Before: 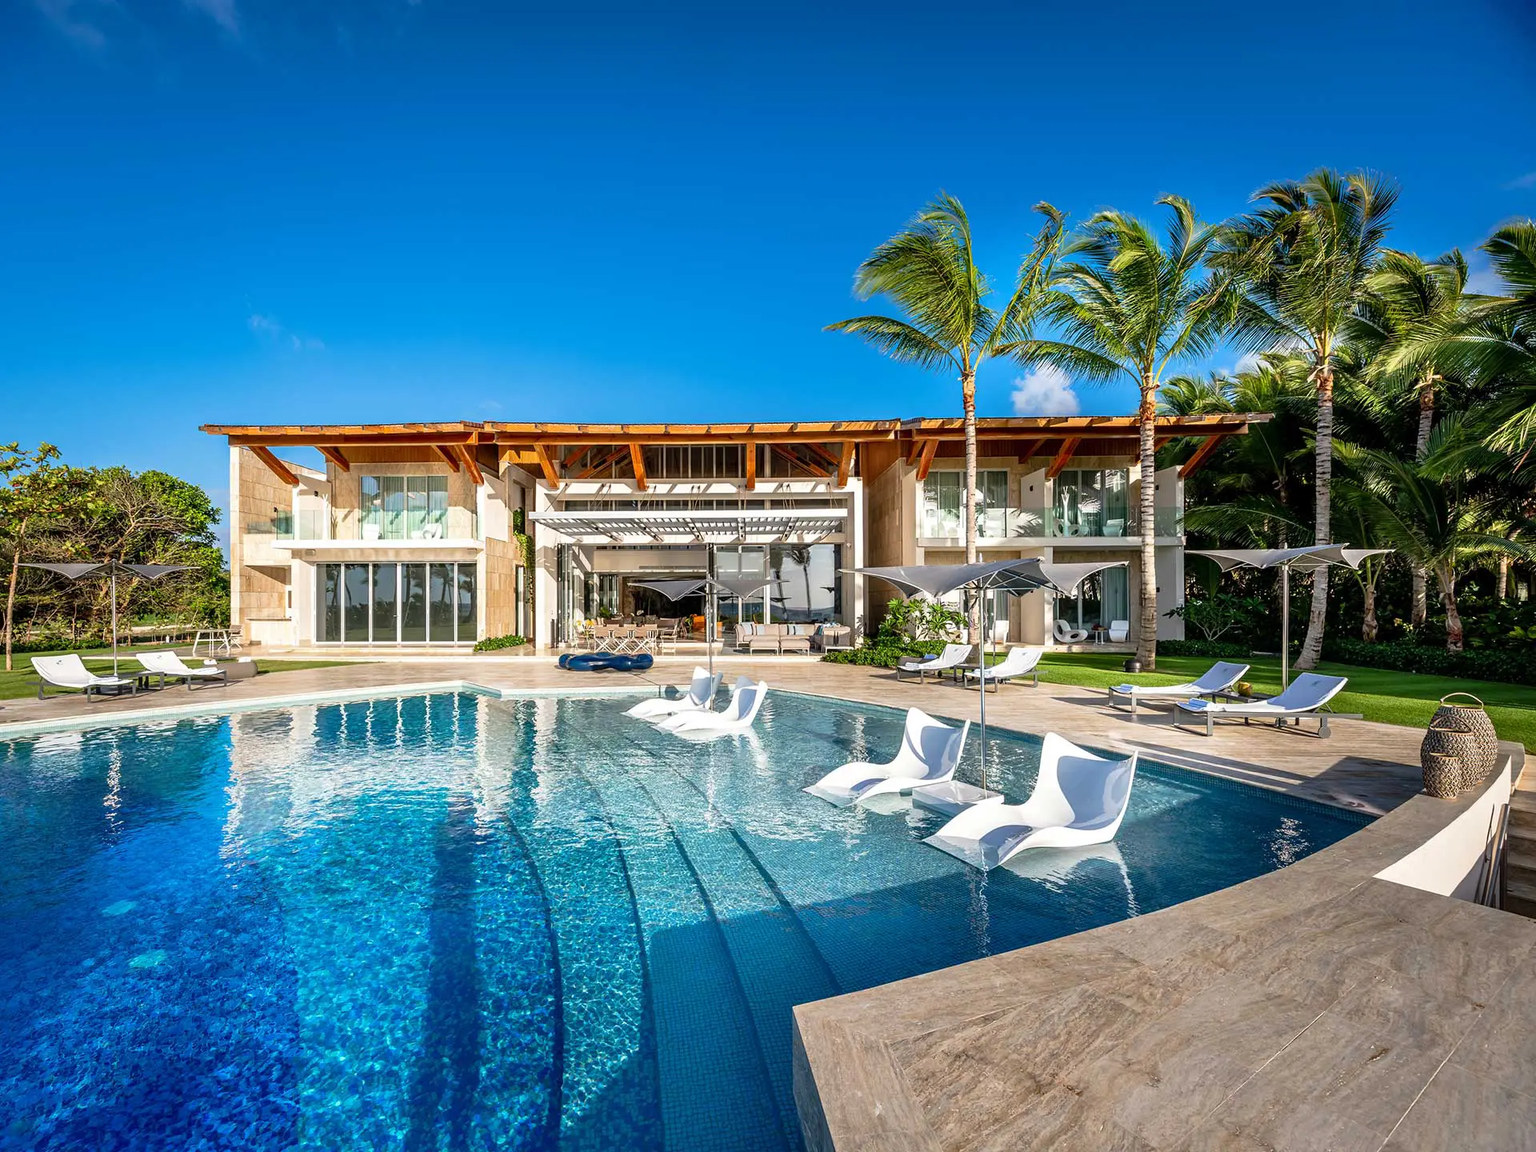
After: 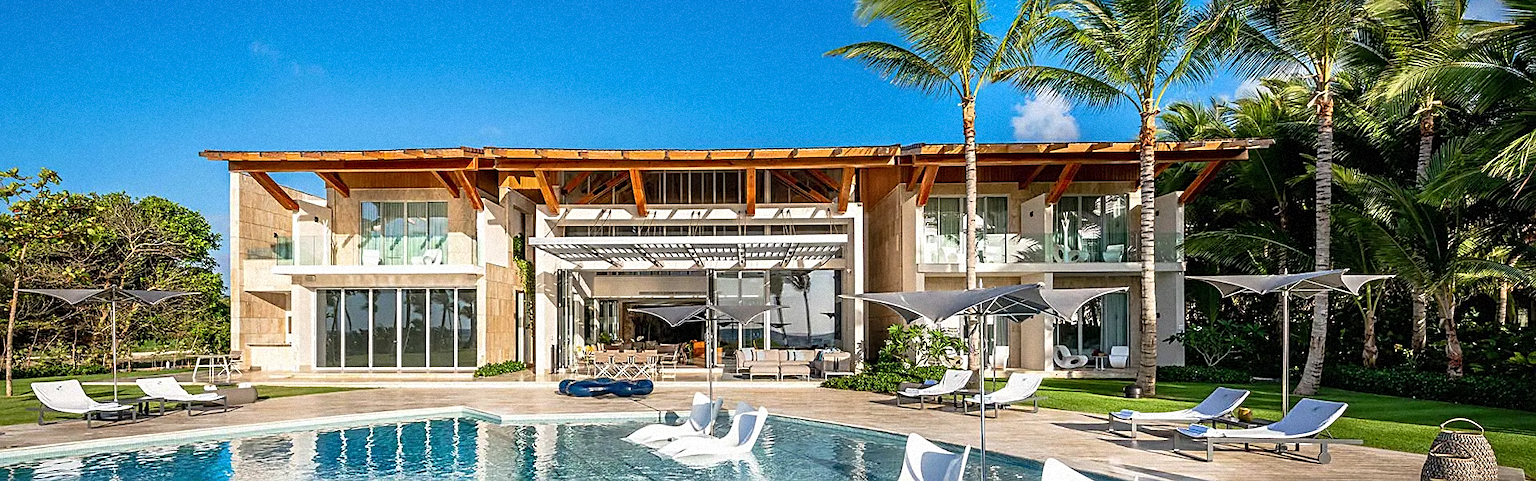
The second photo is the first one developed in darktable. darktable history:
crop and rotate: top 23.84%, bottom 34.294%
sharpen: on, module defaults
grain: mid-tones bias 0%
